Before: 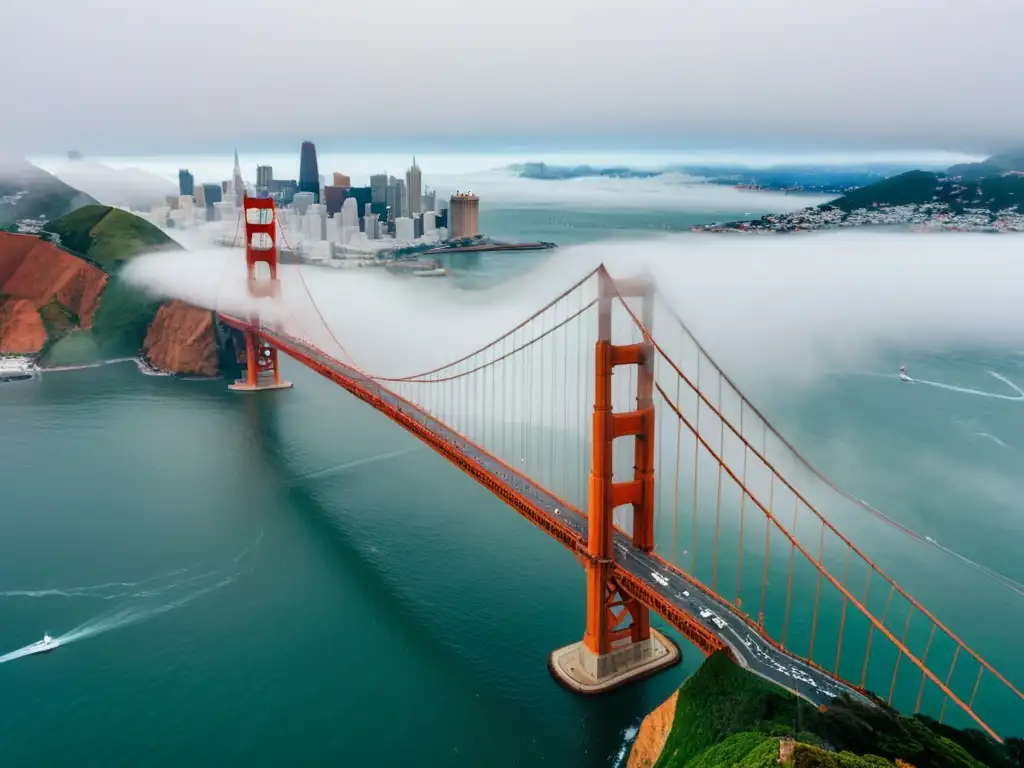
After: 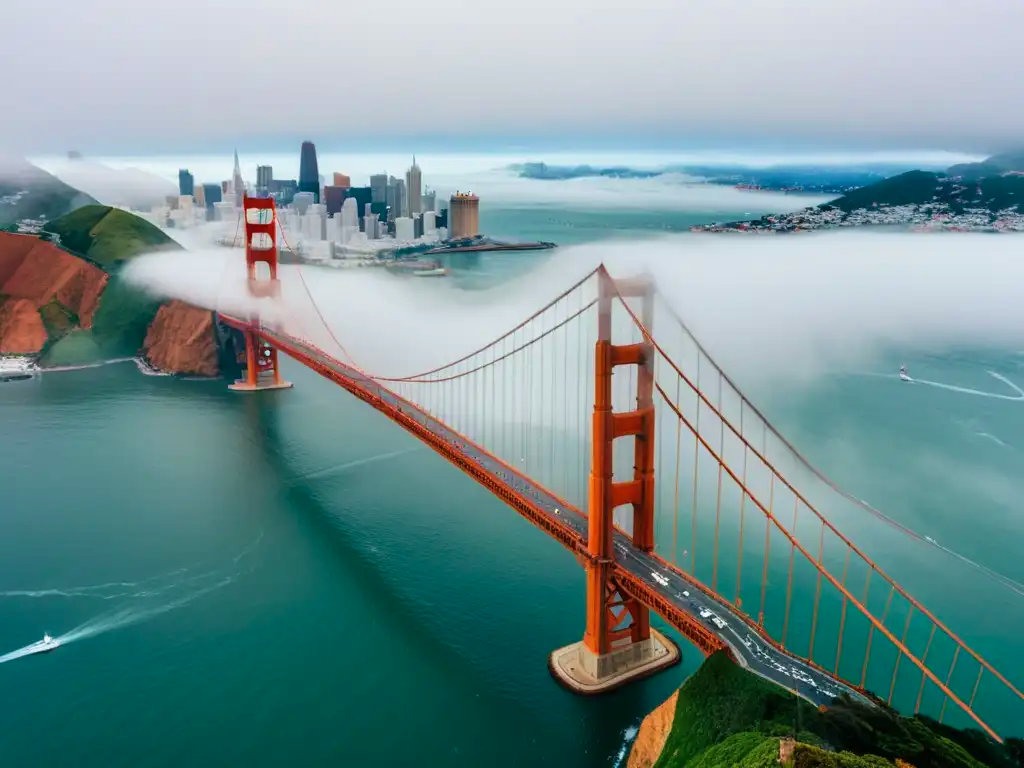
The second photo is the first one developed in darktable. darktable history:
velvia: strength 24.81%
